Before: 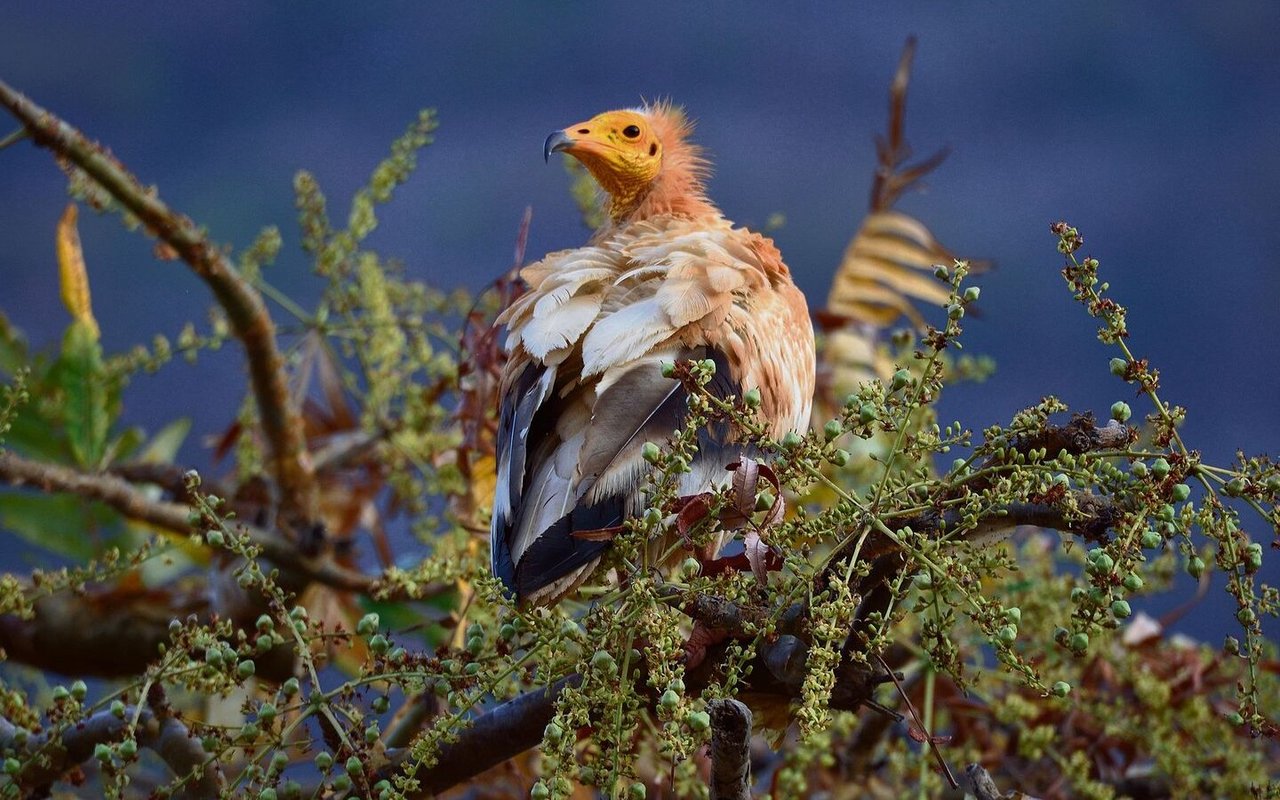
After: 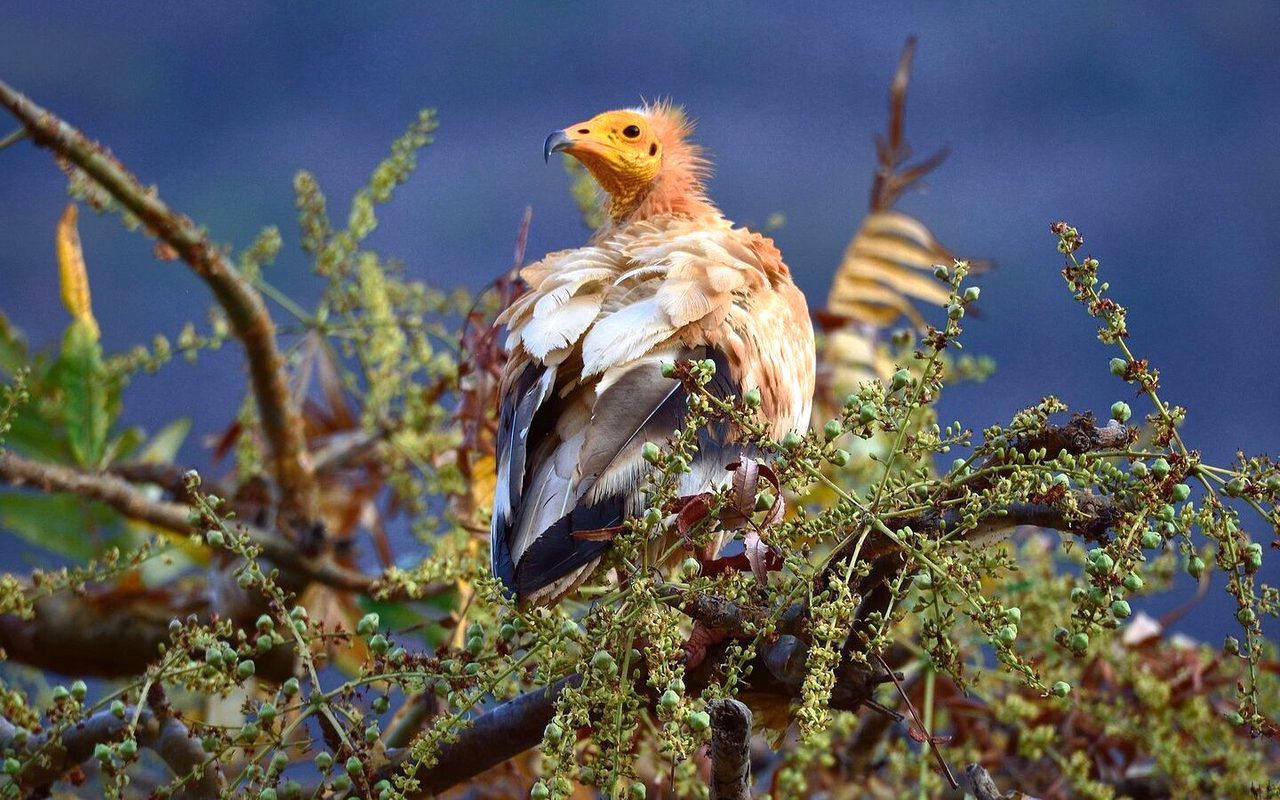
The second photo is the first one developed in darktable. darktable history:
exposure: exposure 0.562 EV, compensate highlight preservation false
